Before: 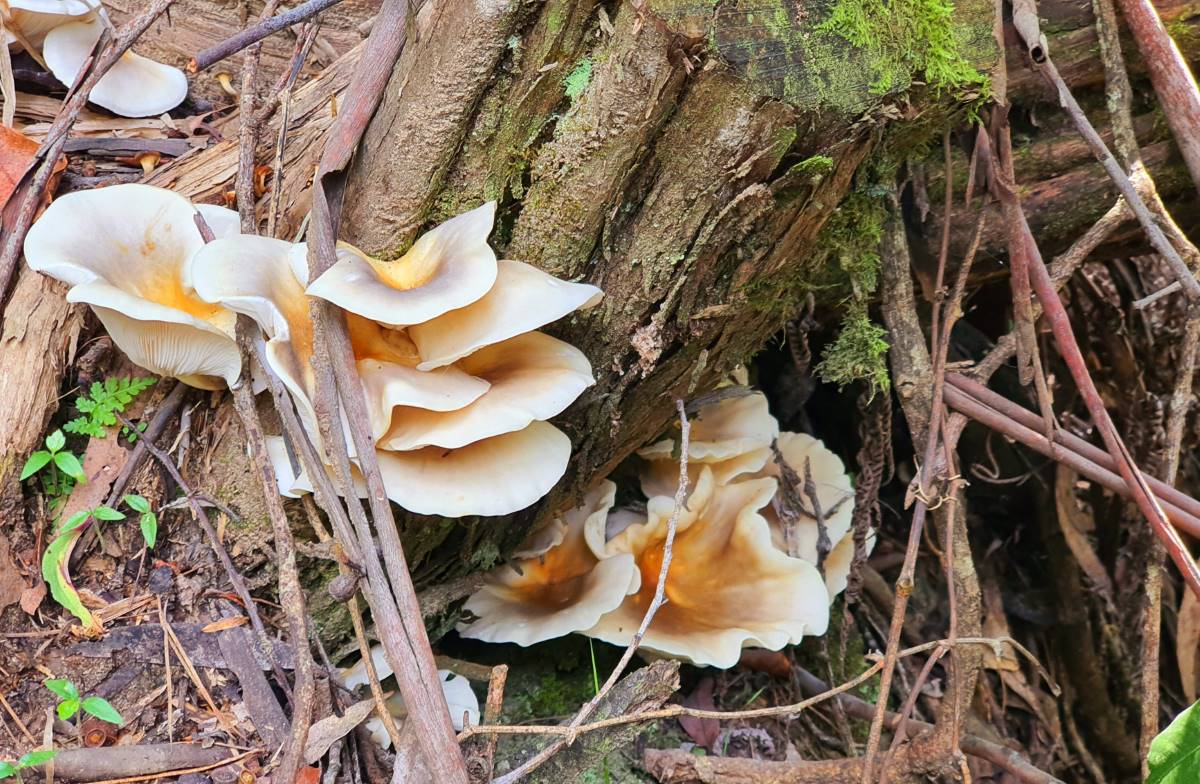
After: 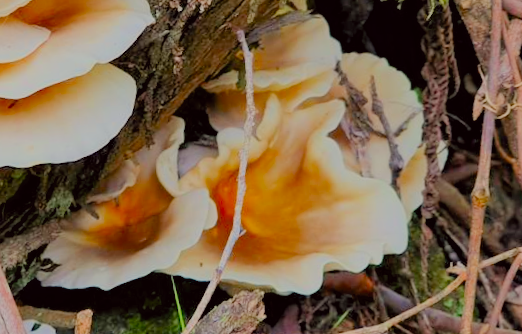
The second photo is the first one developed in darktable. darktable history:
filmic rgb: white relative exposure 8 EV, threshold 3 EV, hardness 2.44, latitude 10.07%, contrast 0.72, highlights saturation mix 10%, shadows ↔ highlights balance 1.38%, color science v4 (2020), enable highlight reconstruction true
crop: left 35.976%, top 45.819%, right 18.162%, bottom 5.807%
color correction: highlights a* -0.95, highlights b* 4.5, shadows a* 3.55
rotate and perspective: rotation -5°, crop left 0.05, crop right 0.952, crop top 0.11, crop bottom 0.89
exposure: black level correction 0.005, exposure 0.286 EV, compensate highlight preservation false
